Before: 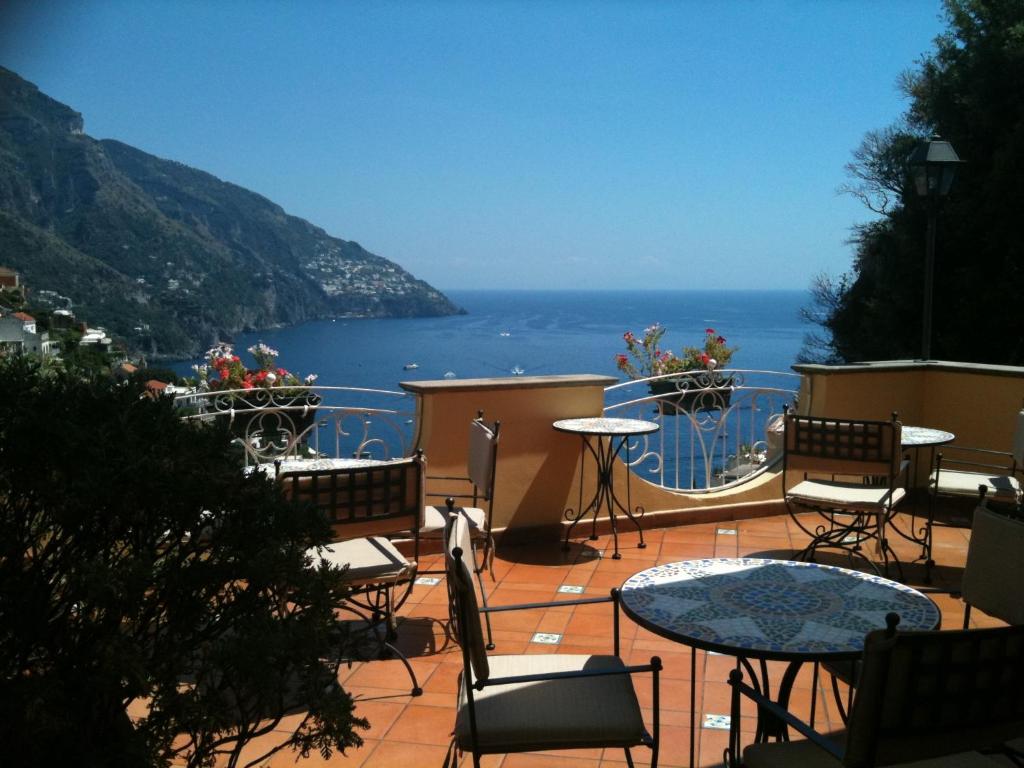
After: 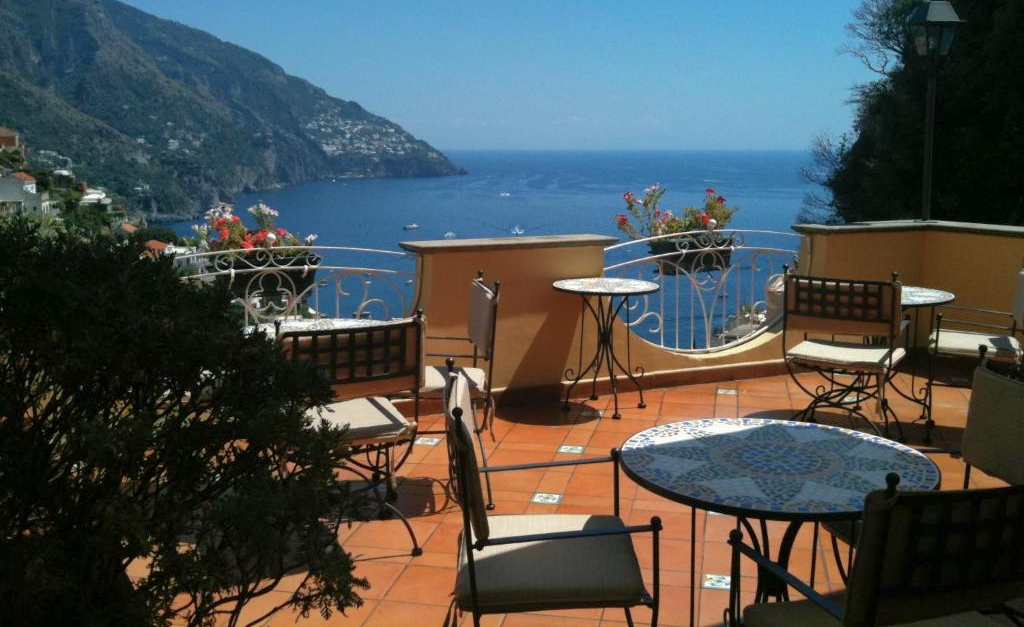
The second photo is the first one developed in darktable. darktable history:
crop and rotate: top 18.255%
shadows and highlights: on, module defaults
